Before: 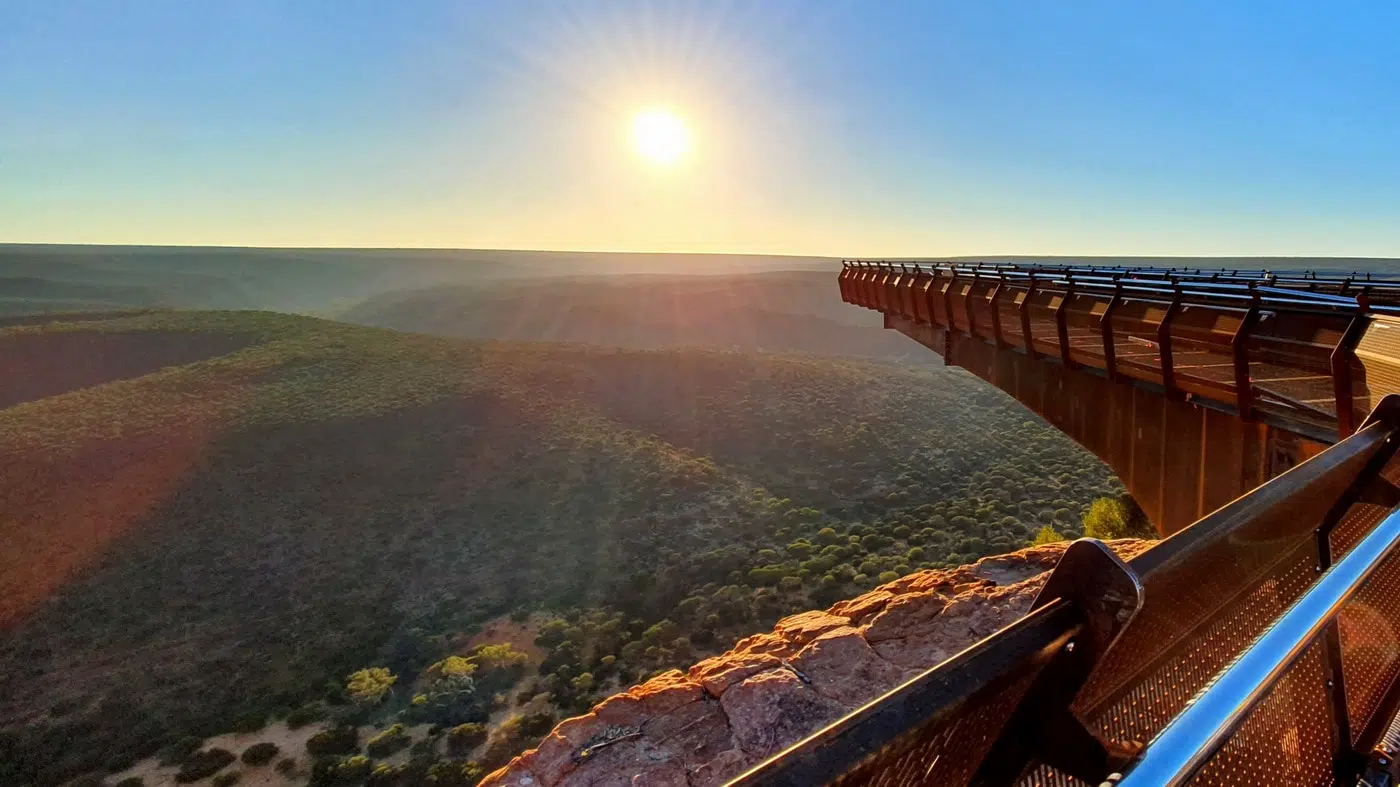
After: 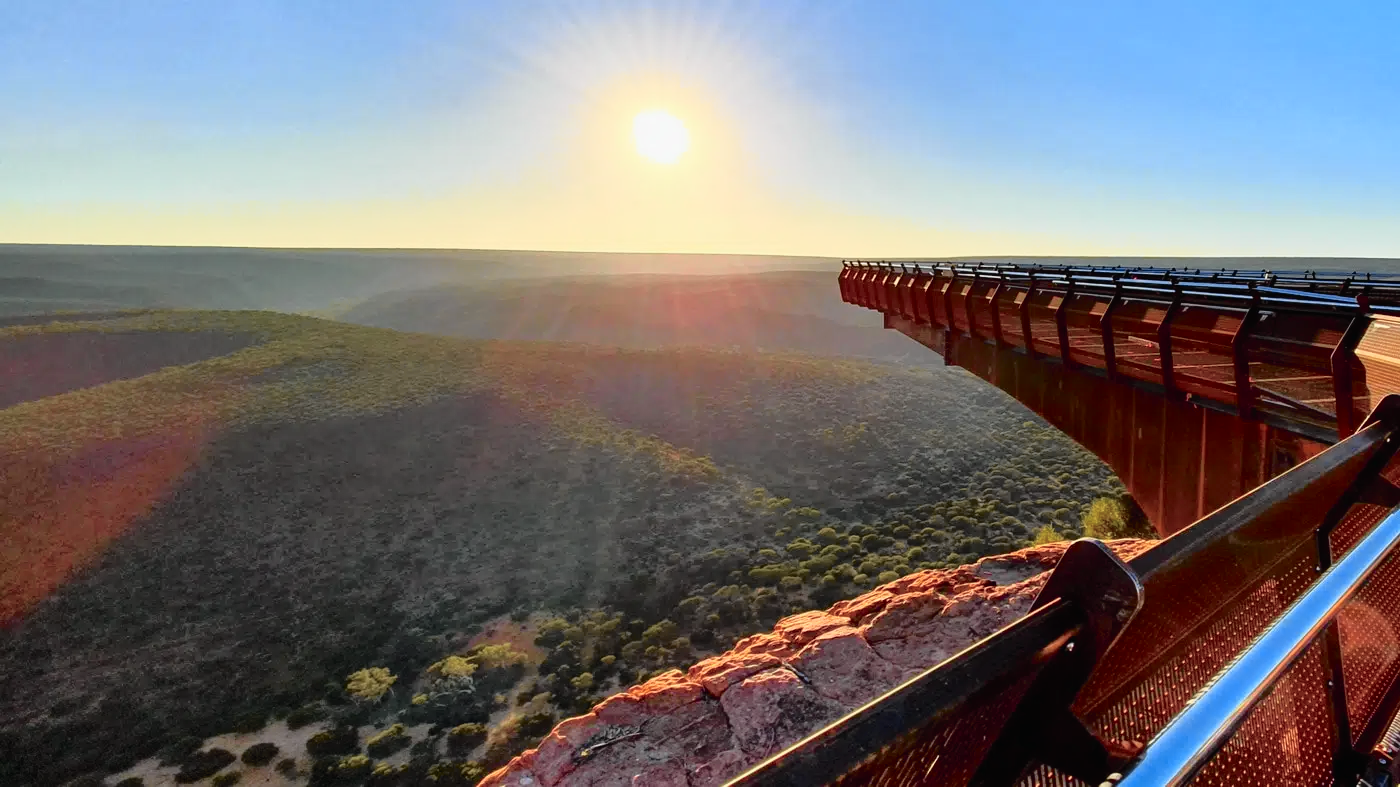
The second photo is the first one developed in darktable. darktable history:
tone curve: curves: ch0 [(0, 0.009) (0.105, 0.08) (0.195, 0.18) (0.283, 0.316) (0.384, 0.434) (0.485, 0.531) (0.638, 0.69) (0.81, 0.872) (1, 0.977)]; ch1 [(0, 0) (0.161, 0.092) (0.35, 0.33) (0.379, 0.401) (0.456, 0.469) (0.502, 0.5) (0.525, 0.518) (0.586, 0.617) (0.635, 0.655) (1, 1)]; ch2 [(0, 0) (0.371, 0.362) (0.437, 0.437) (0.48, 0.49) (0.53, 0.515) (0.56, 0.571) (0.622, 0.606) (1, 1)], color space Lab, independent channels, preserve colors none
